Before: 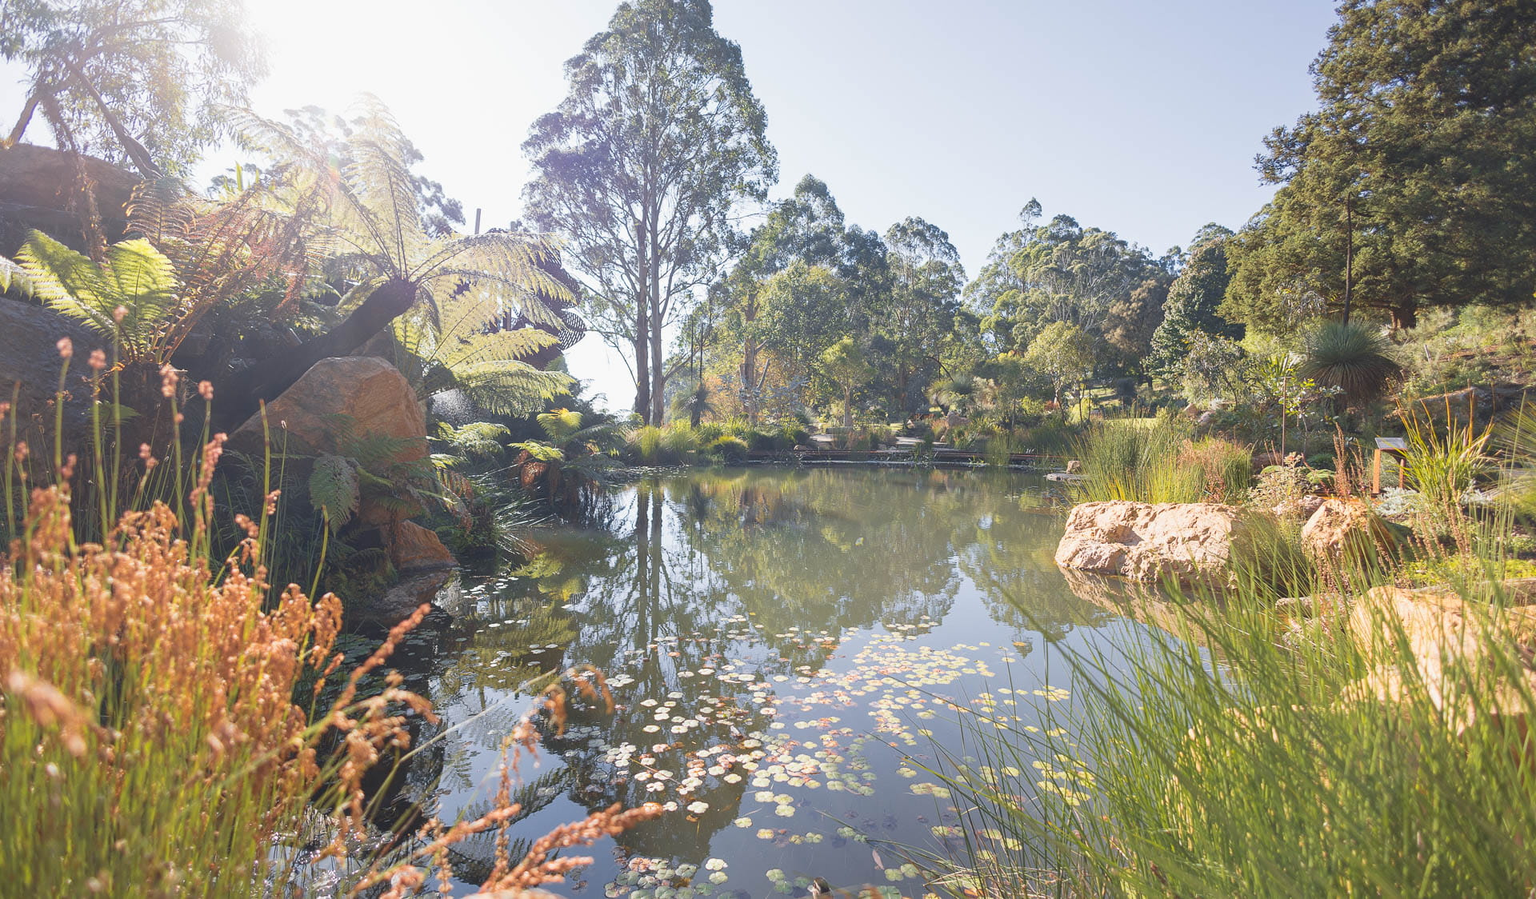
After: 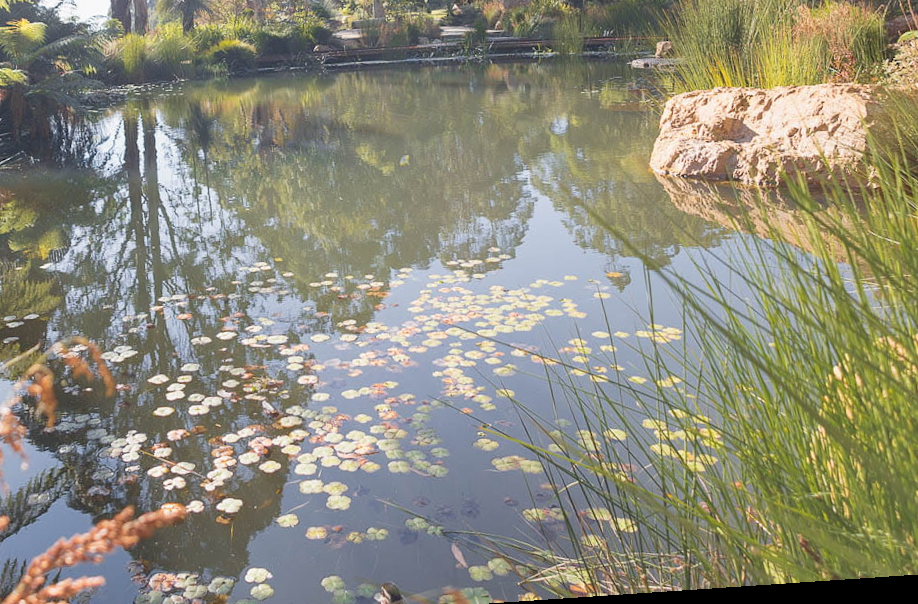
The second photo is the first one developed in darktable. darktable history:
crop: left 35.976%, top 45.819%, right 18.162%, bottom 5.807%
rotate and perspective: rotation -4.2°, shear 0.006, automatic cropping off
